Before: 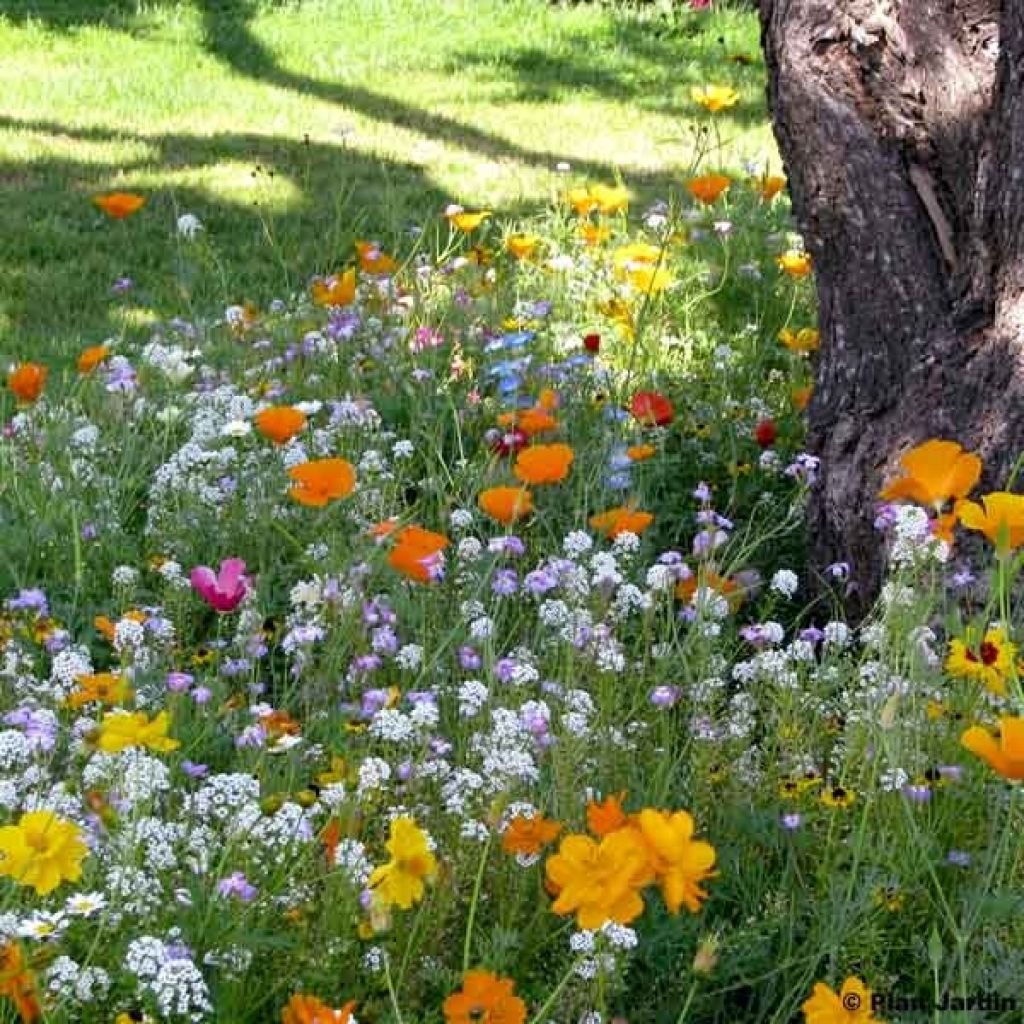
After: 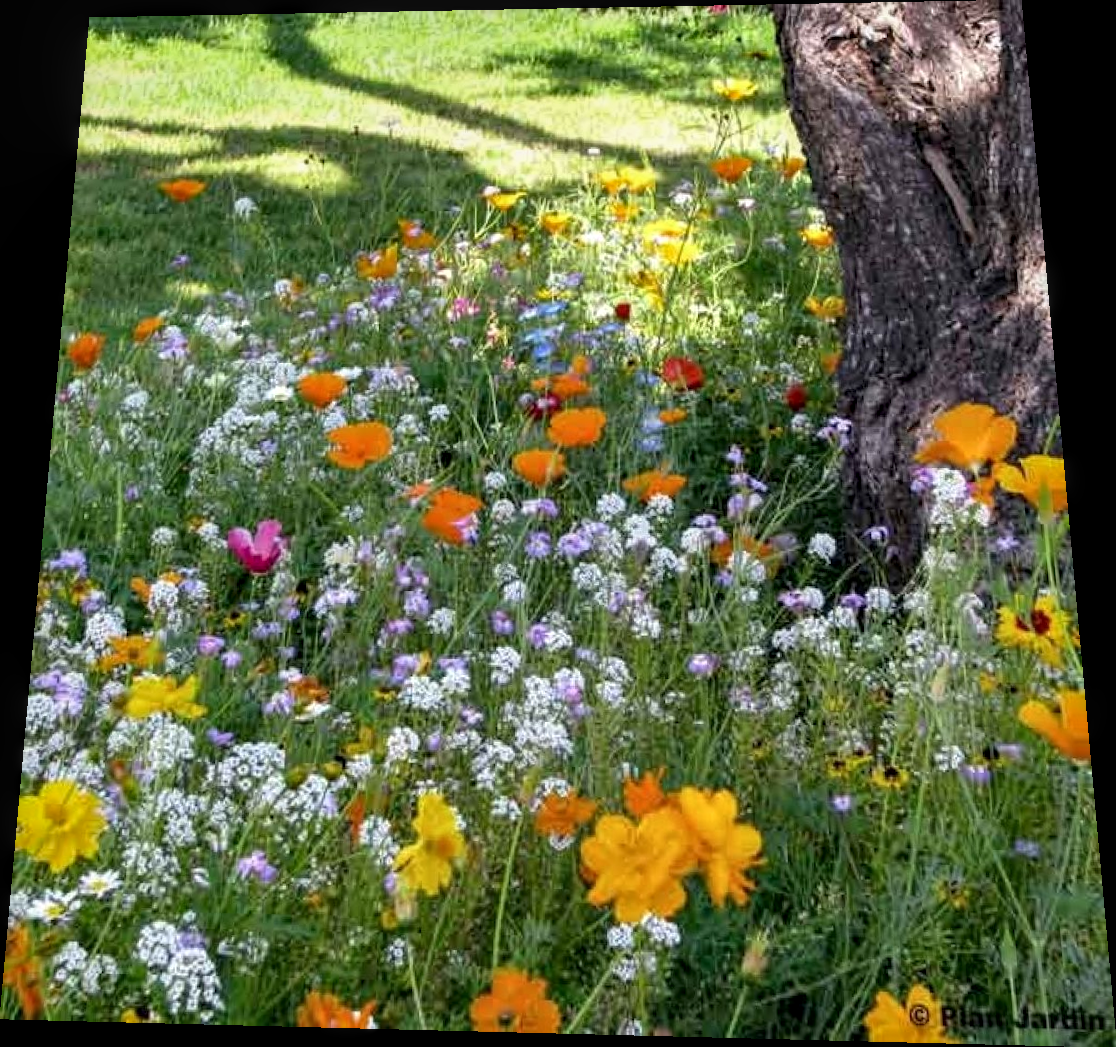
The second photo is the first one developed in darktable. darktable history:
rotate and perspective: rotation 0.128°, lens shift (vertical) -0.181, lens shift (horizontal) -0.044, shear 0.001, automatic cropping off
local contrast: on, module defaults
